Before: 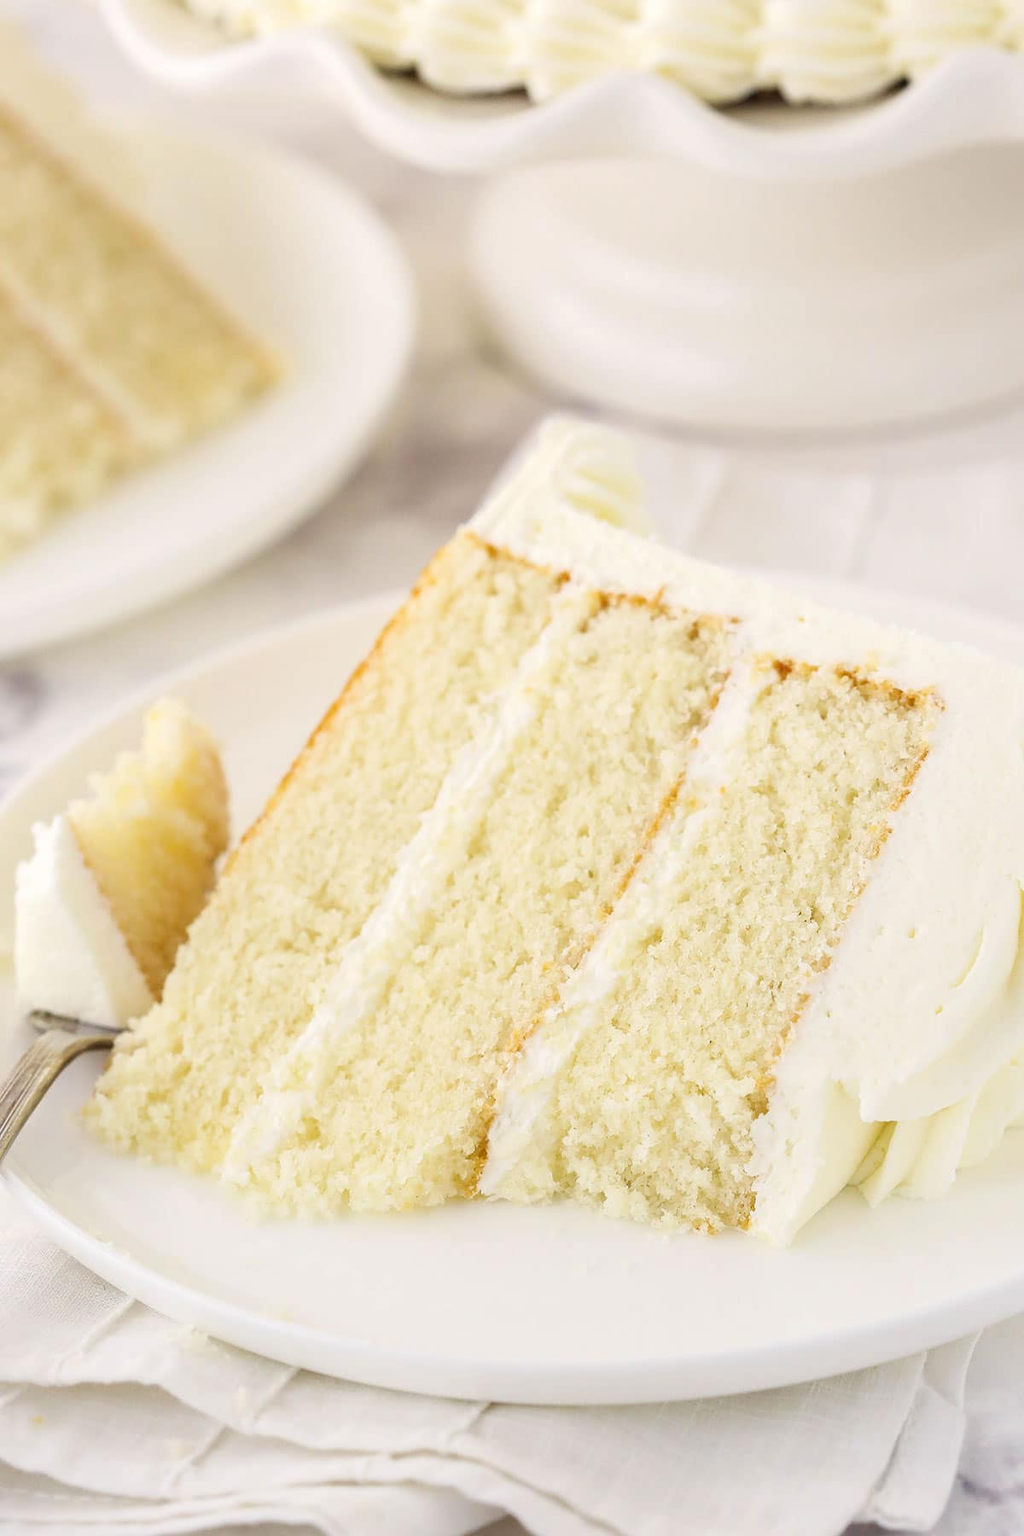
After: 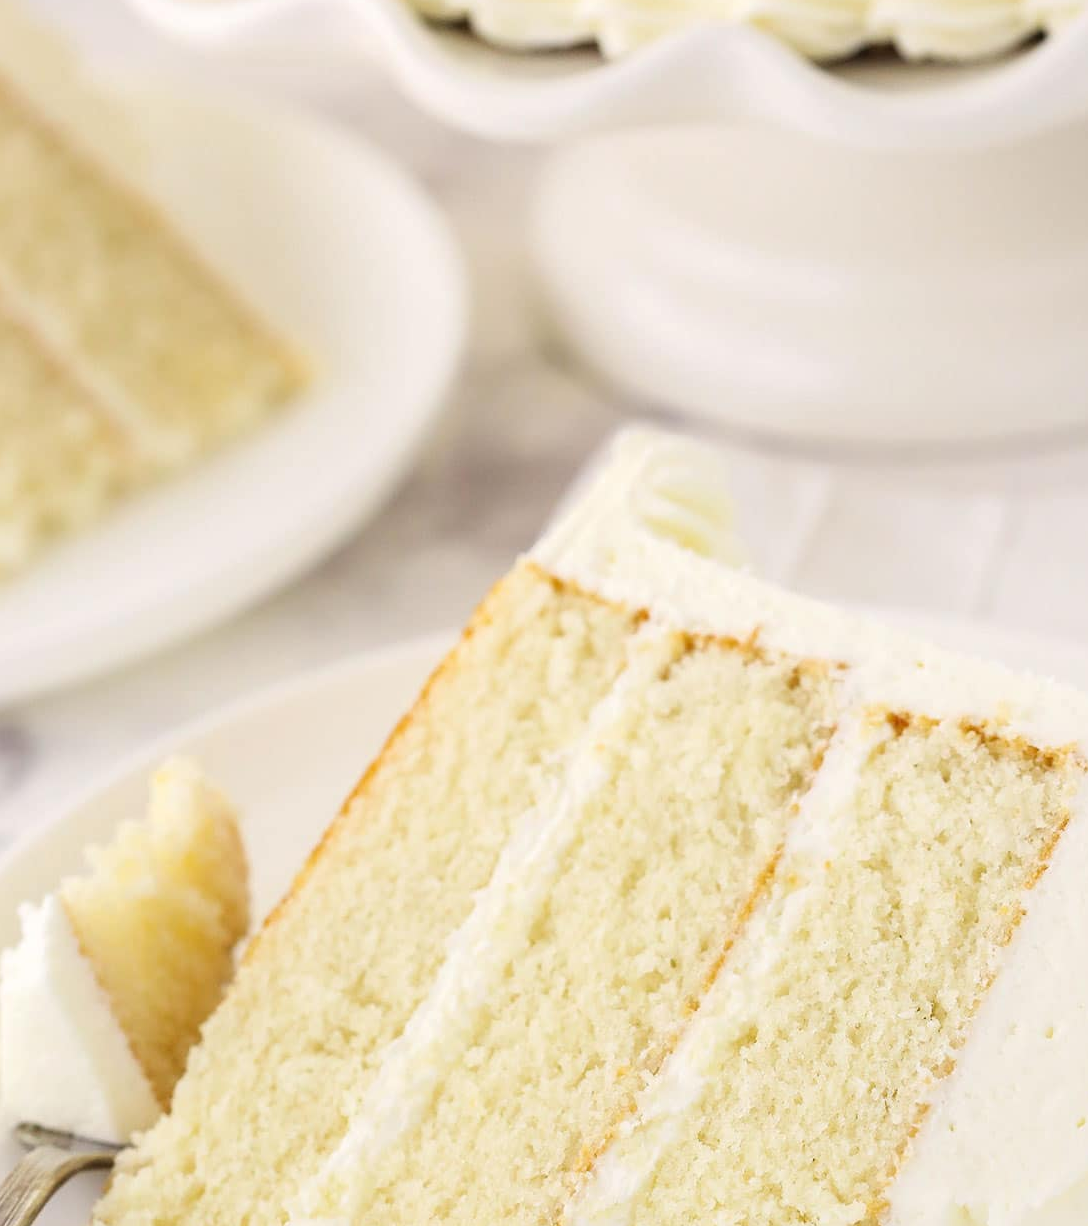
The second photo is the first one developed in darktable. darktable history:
crop: left 1.595%, top 3.431%, right 7.713%, bottom 28.408%
